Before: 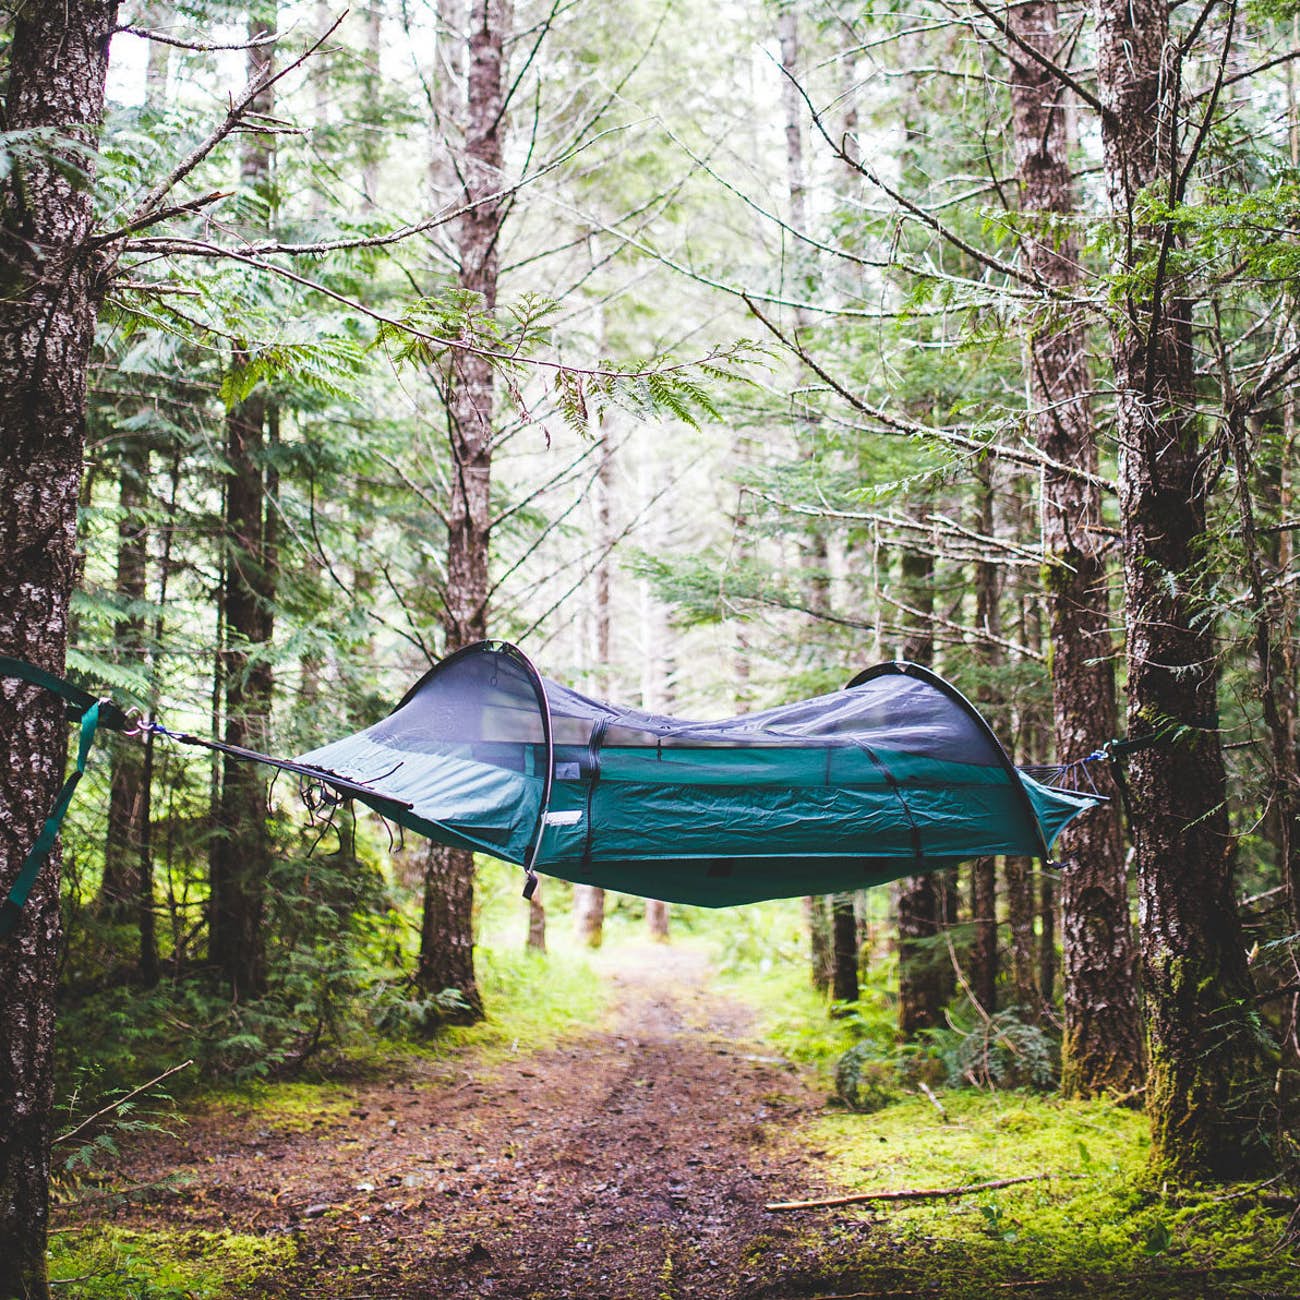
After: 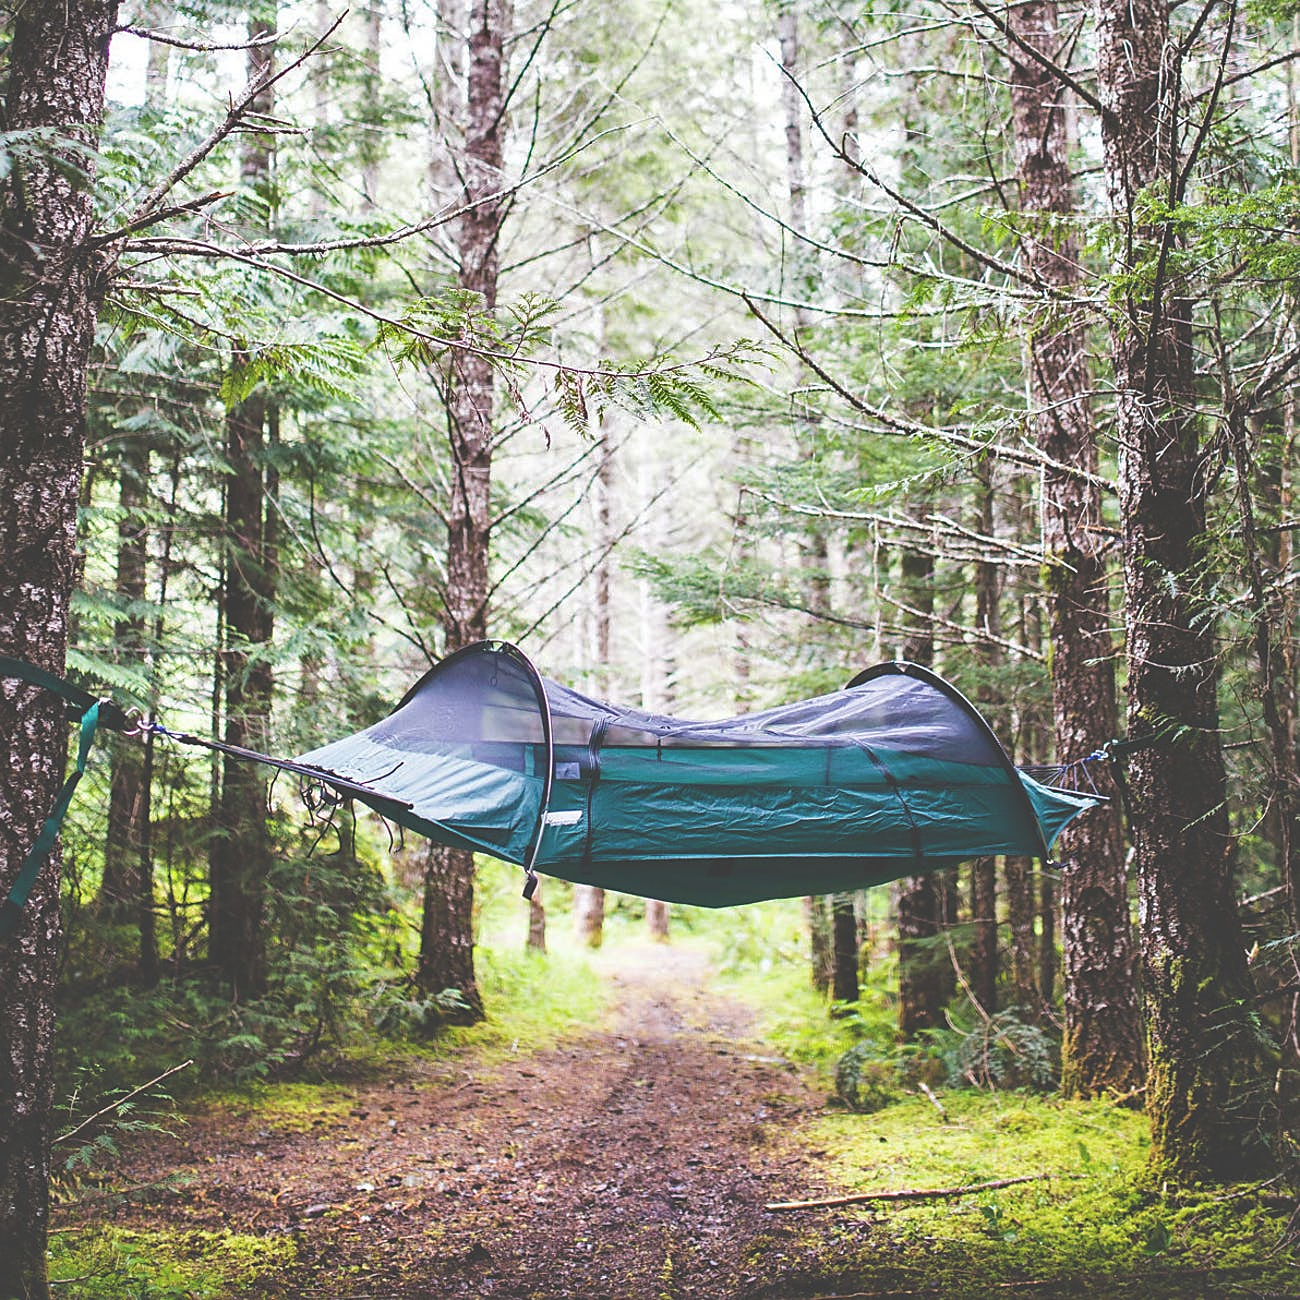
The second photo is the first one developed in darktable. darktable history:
exposure: black level correction -0.03, compensate highlight preservation false
sharpen: radius 1.864, amount 0.398, threshold 1.271
shadows and highlights: shadows 32, highlights -32, soften with gaussian
